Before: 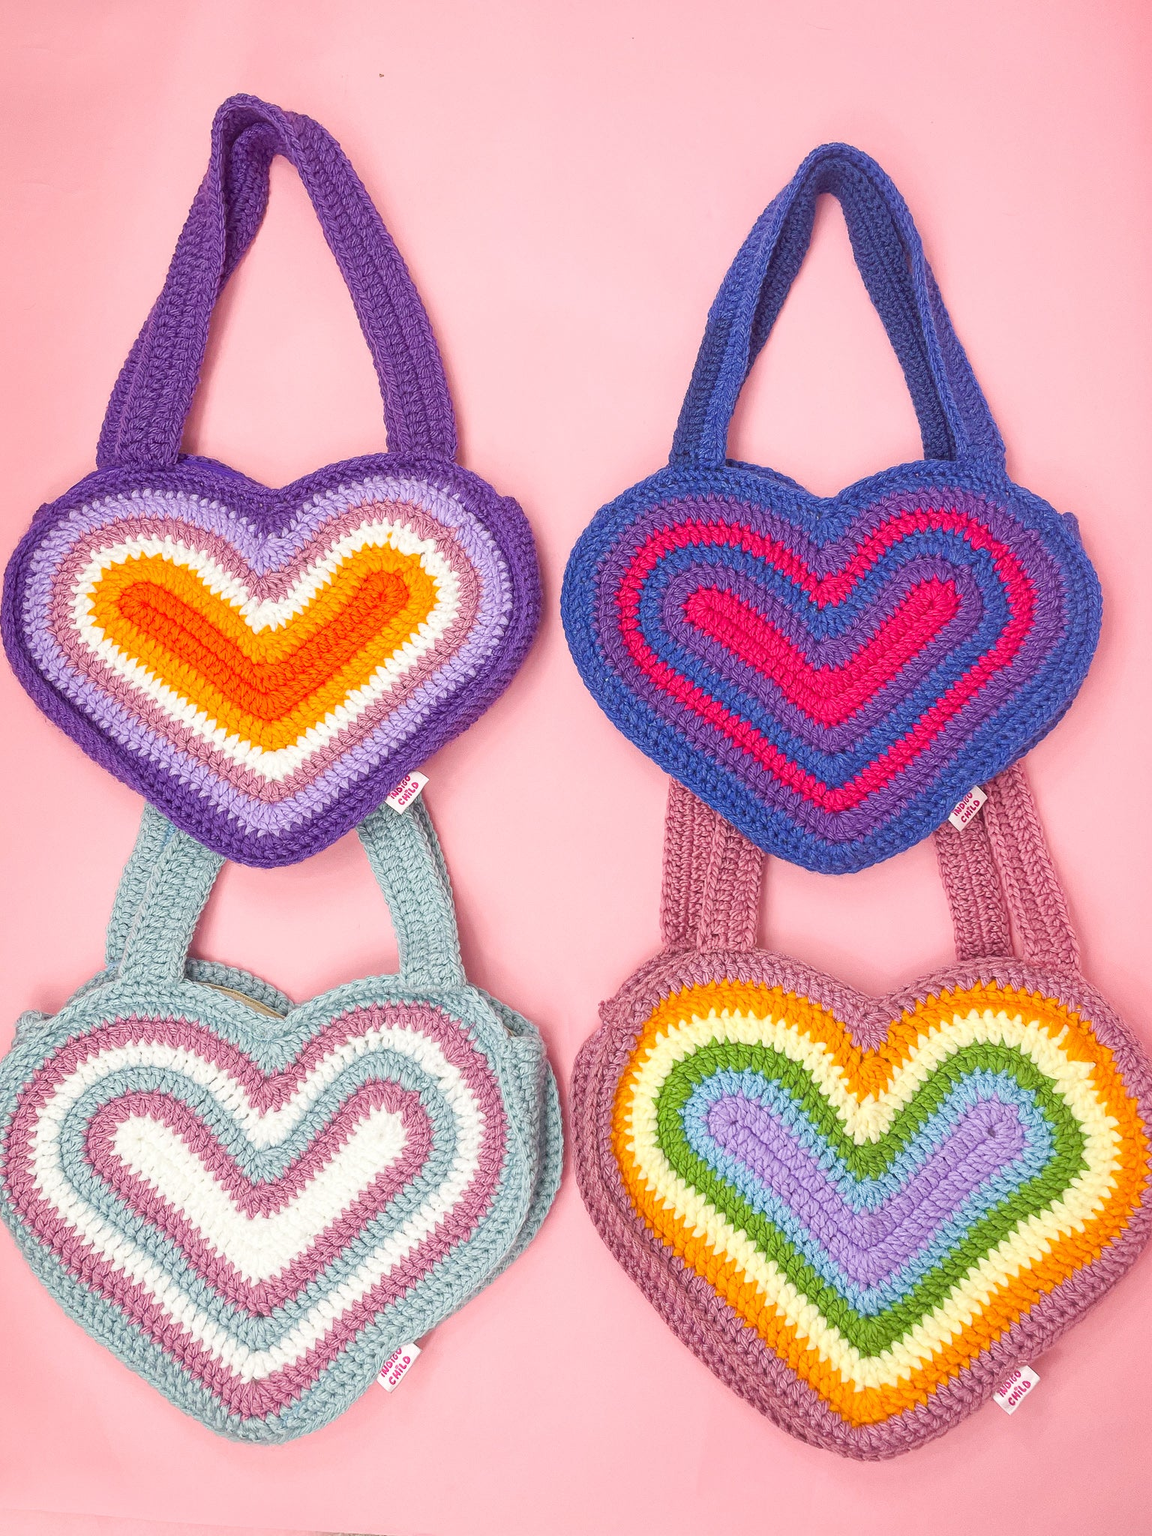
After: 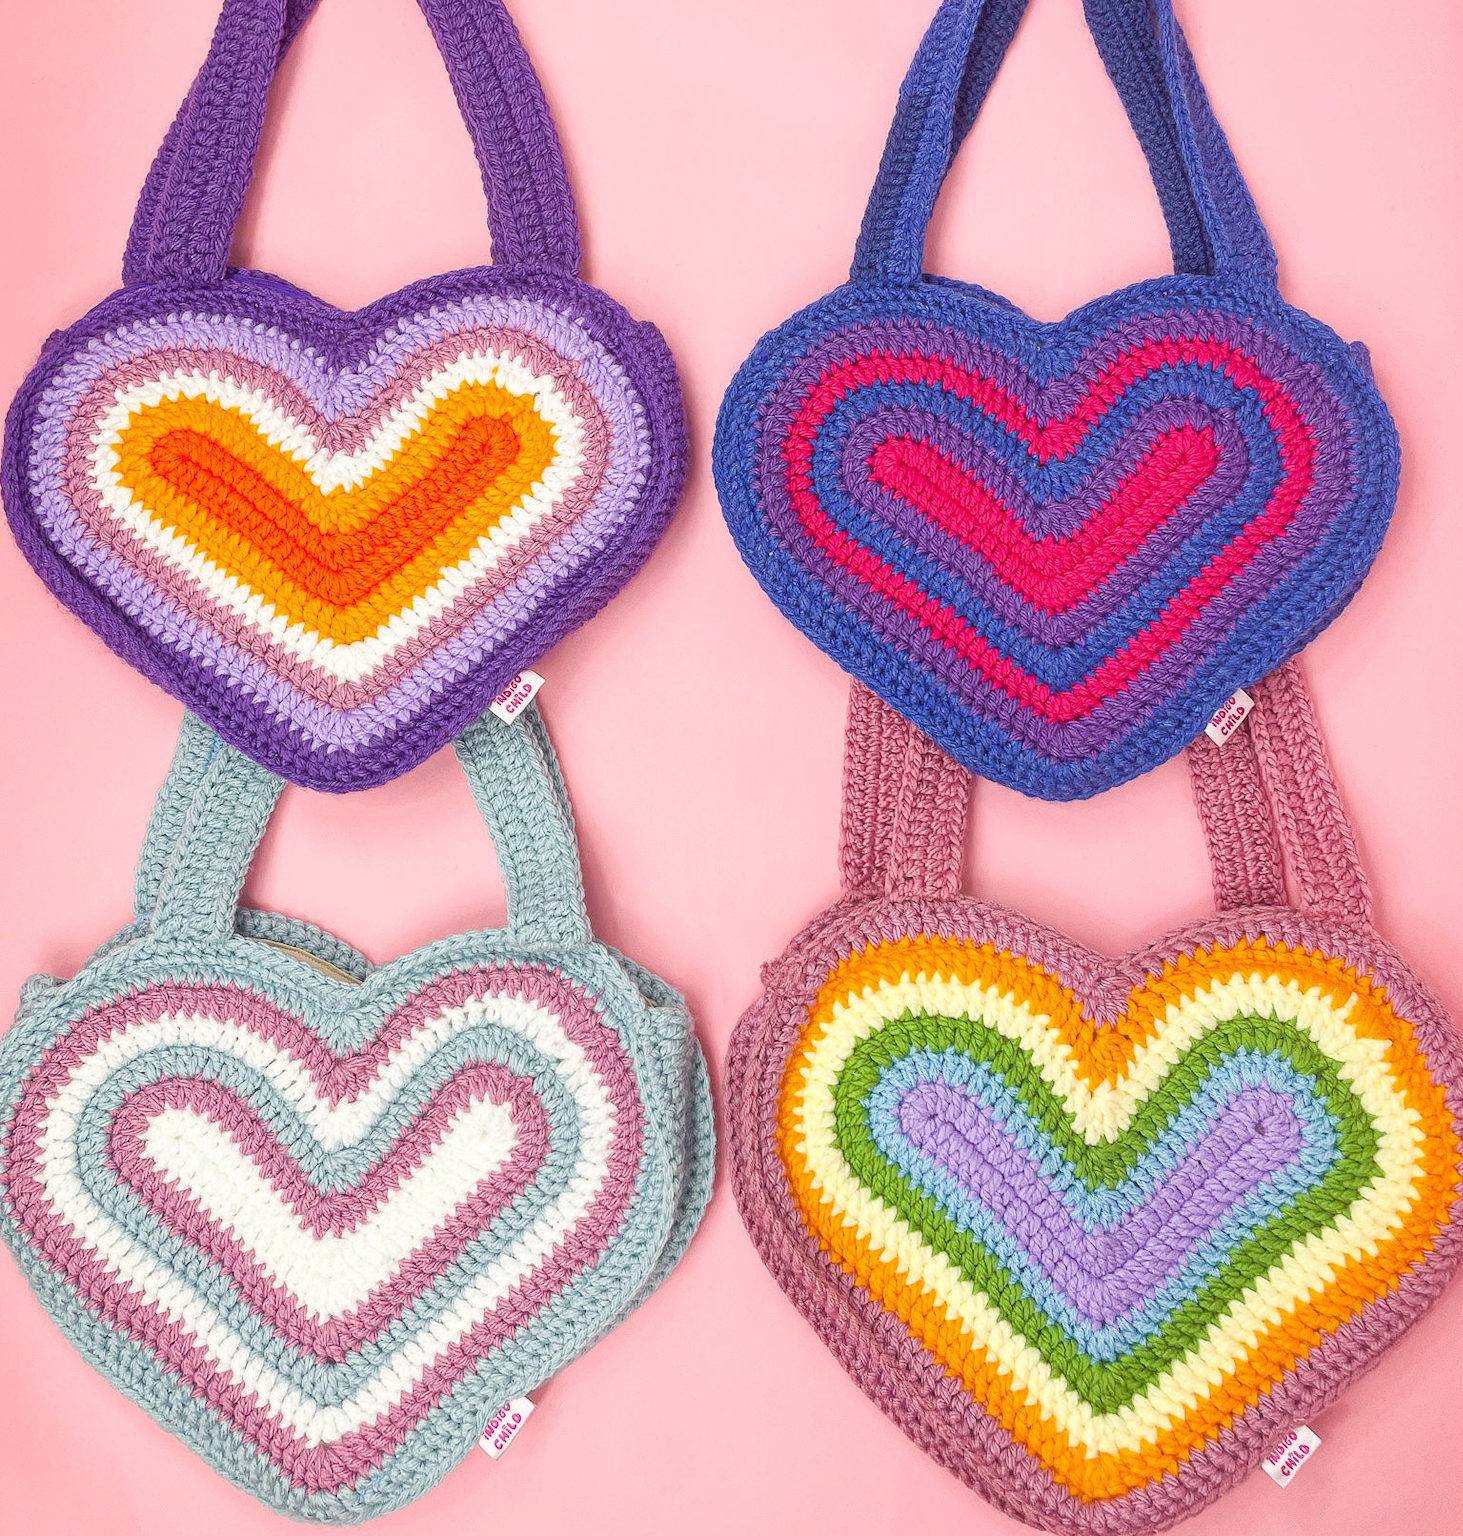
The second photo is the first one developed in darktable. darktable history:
crop and rotate: top 15.916%, bottom 5.37%
